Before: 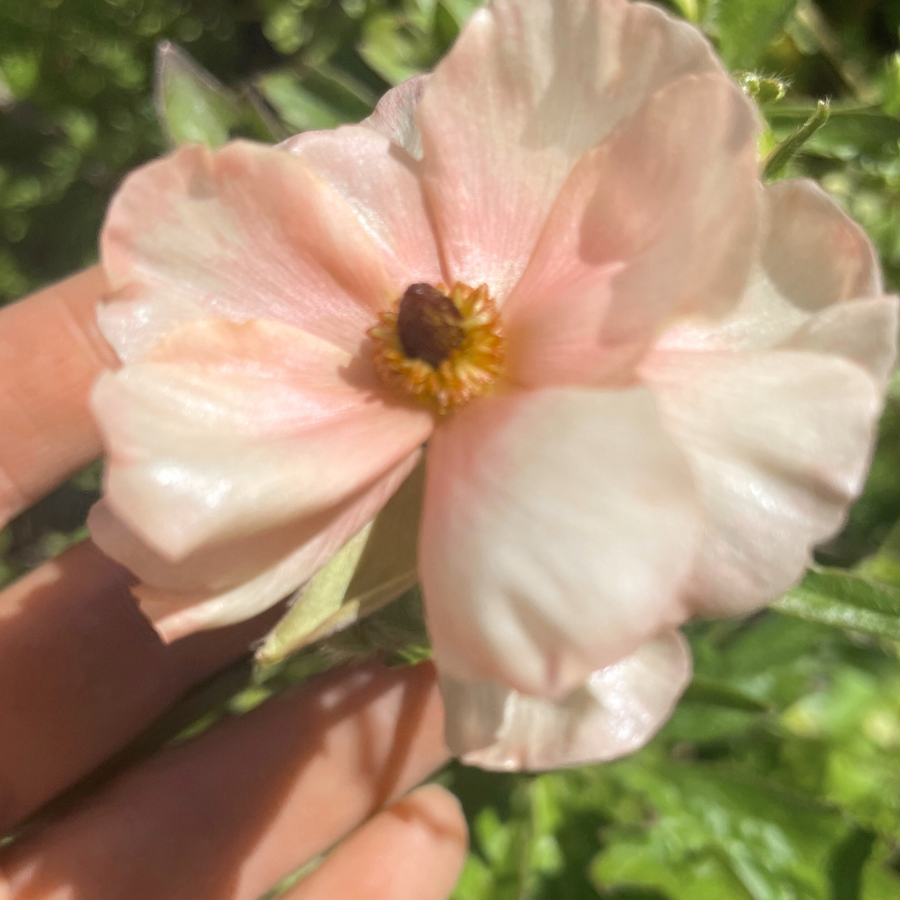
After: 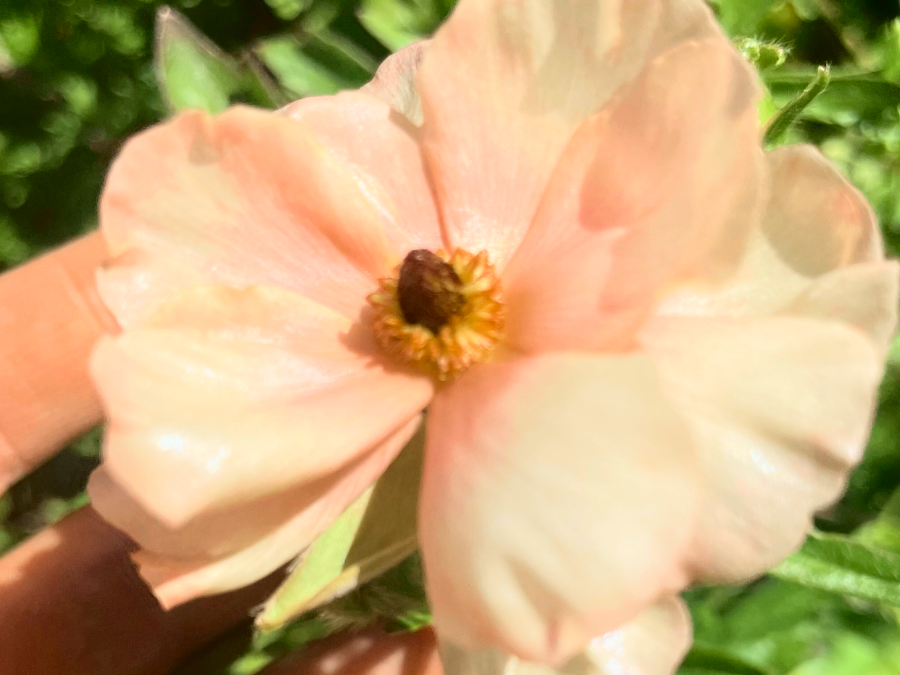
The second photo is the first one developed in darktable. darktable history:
contrast brightness saturation: contrast 0.08, saturation 0.02
crop: top 3.857%, bottom 21.132%
tone curve: curves: ch0 [(0, 0.014) (0.17, 0.099) (0.392, 0.438) (0.725, 0.828) (0.872, 0.918) (1, 0.981)]; ch1 [(0, 0) (0.402, 0.36) (0.488, 0.466) (0.5, 0.499) (0.515, 0.515) (0.574, 0.595) (0.619, 0.65) (0.701, 0.725) (1, 1)]; ch2 [(0, 0) (0.432, 0.422) (0.486, 0.49) (0.503, 0.503) (0.523, 0.554) (0.562, 0.606) (0.644, 0.694) (0.717, 0.753) (1, 0.991)], color space Lab, independent channels
